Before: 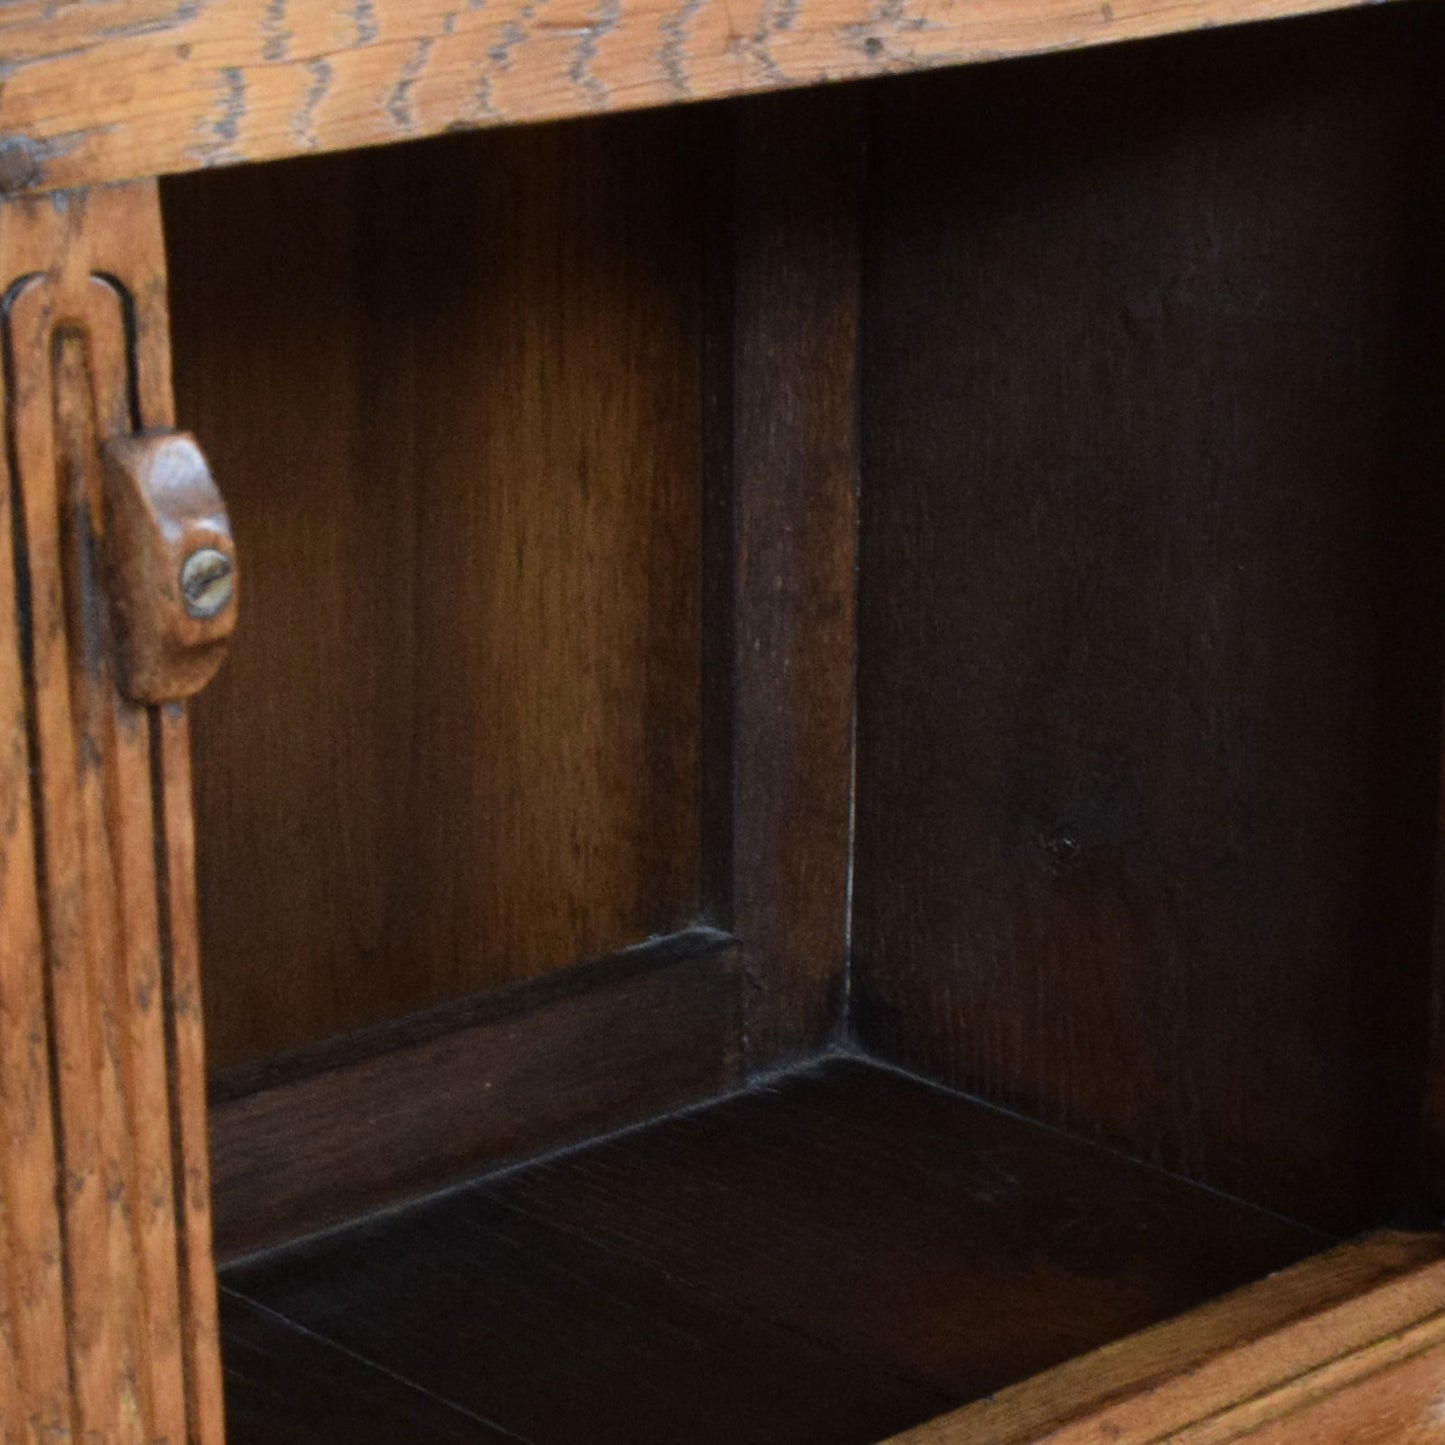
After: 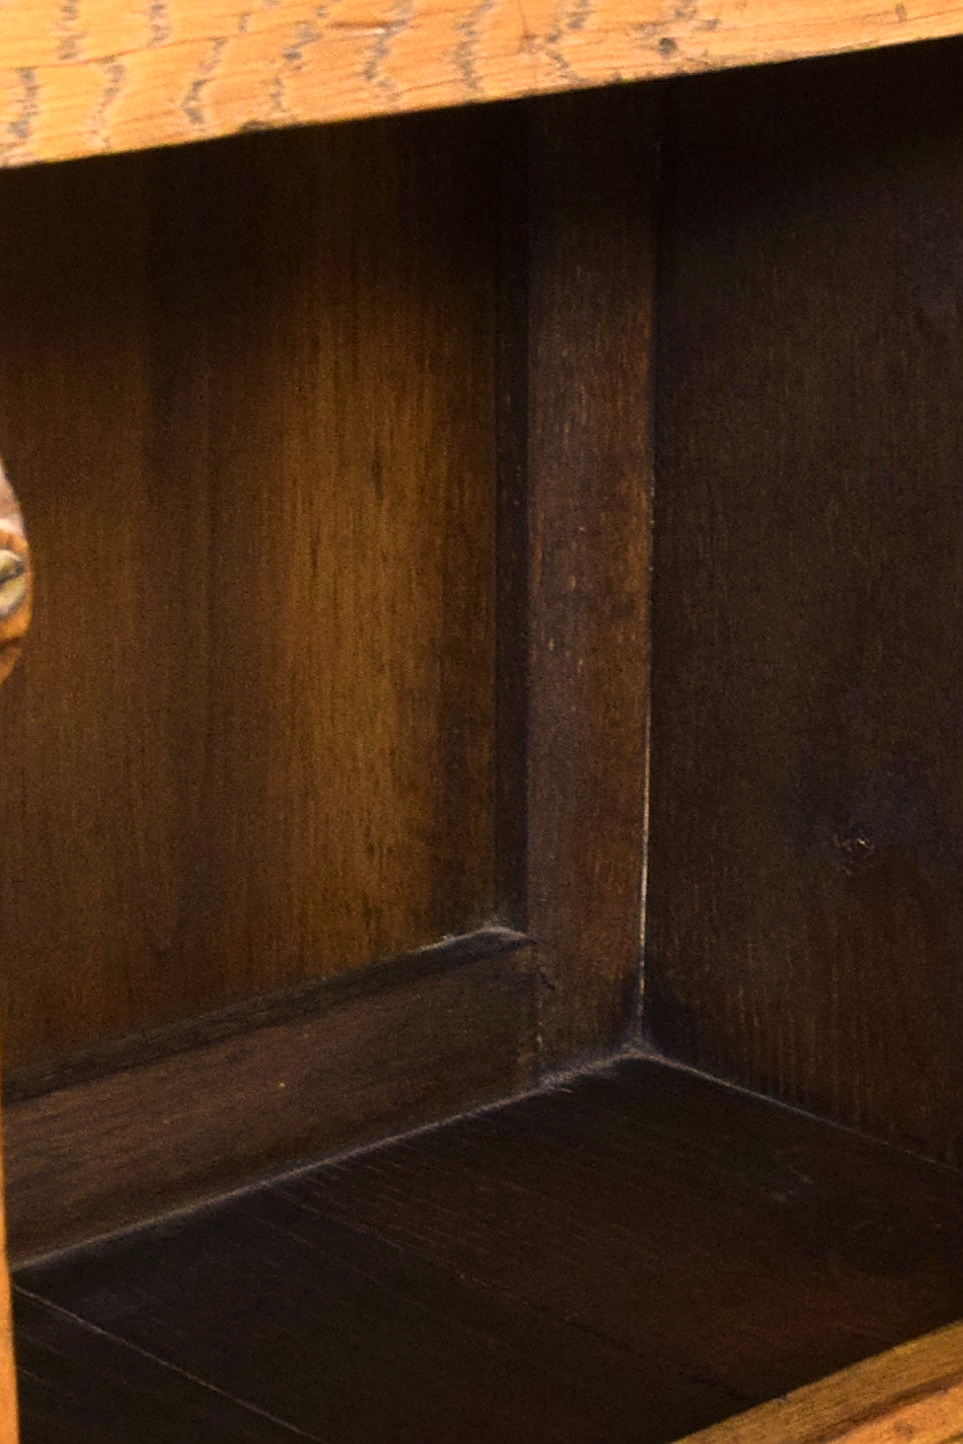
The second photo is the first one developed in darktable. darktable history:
color correction: highlights a* 14.88, highlights b* 31.69
velvia: on, module defaults
crop and rotate: left 14.31%, right 19.019%
base curve: curves: ch0 [(0, 0) (0.579, 0.807) (1, 1)], preserve colors none
sharpen: on, module defaults
contrast brightness saturation: saturation -0.089
